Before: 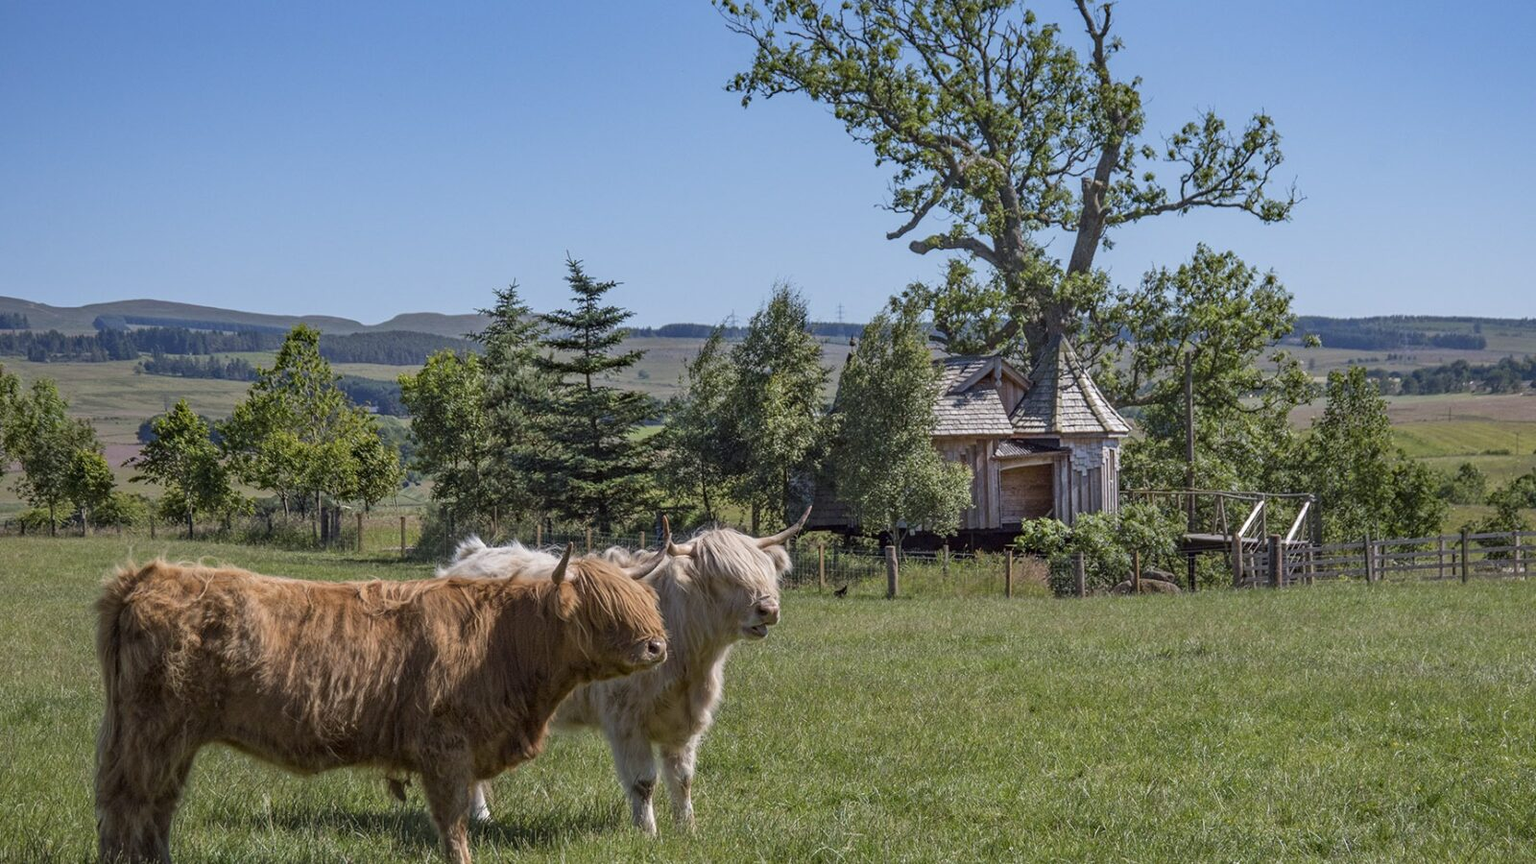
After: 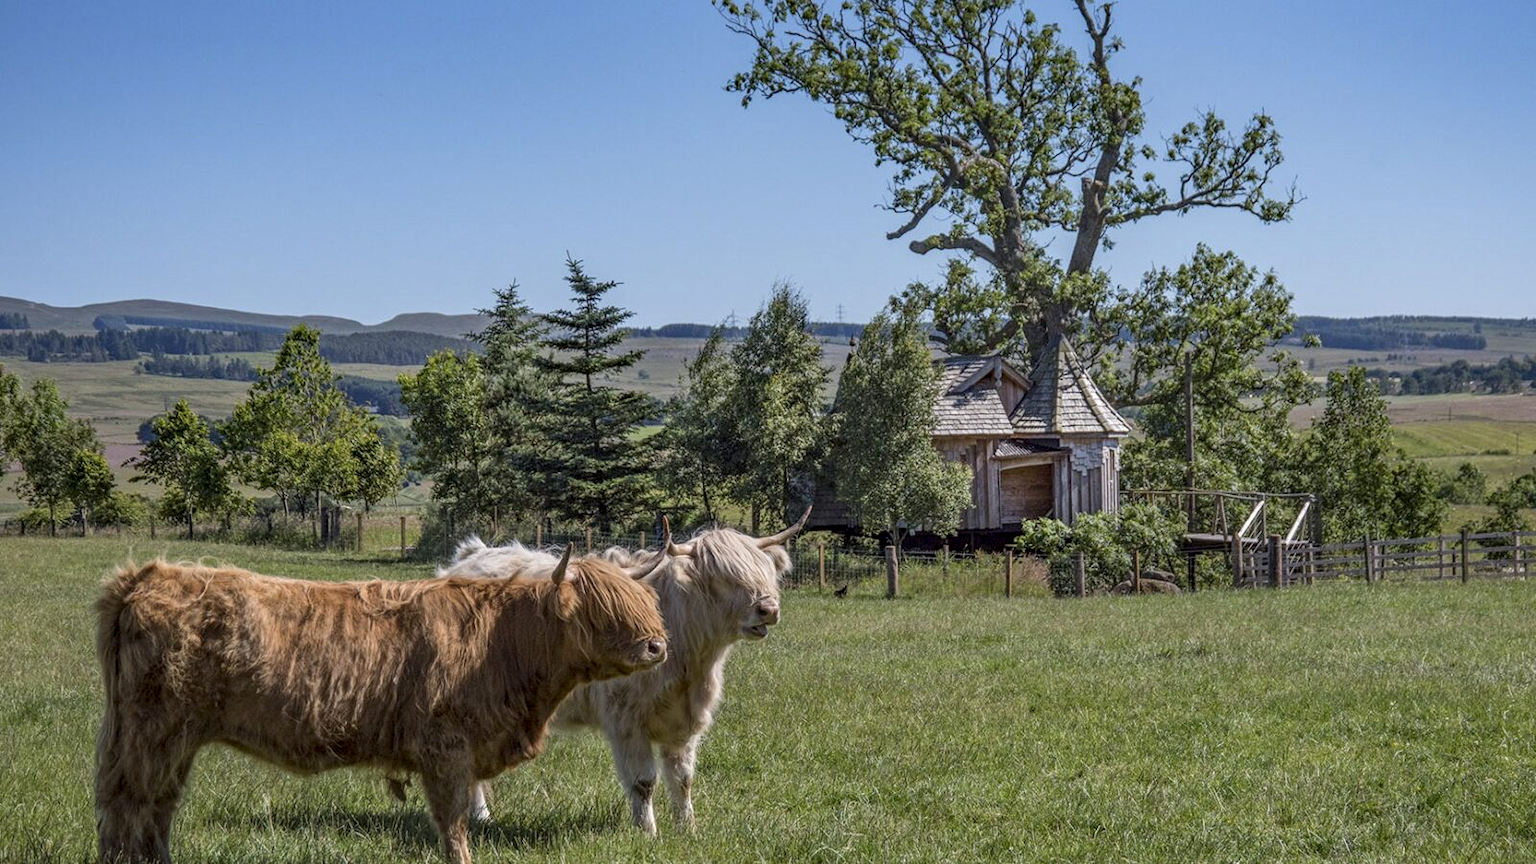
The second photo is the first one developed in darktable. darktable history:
color zones: curves: ch1 [(0, 0.513) (0.143, 0.524) (0.286, 0.511) (0.429, 0.506) (0.571, 0.503) (0.714, 0.503) (0.857, 0.508) (1, 0.513)]
local contrast: on, module defaults
